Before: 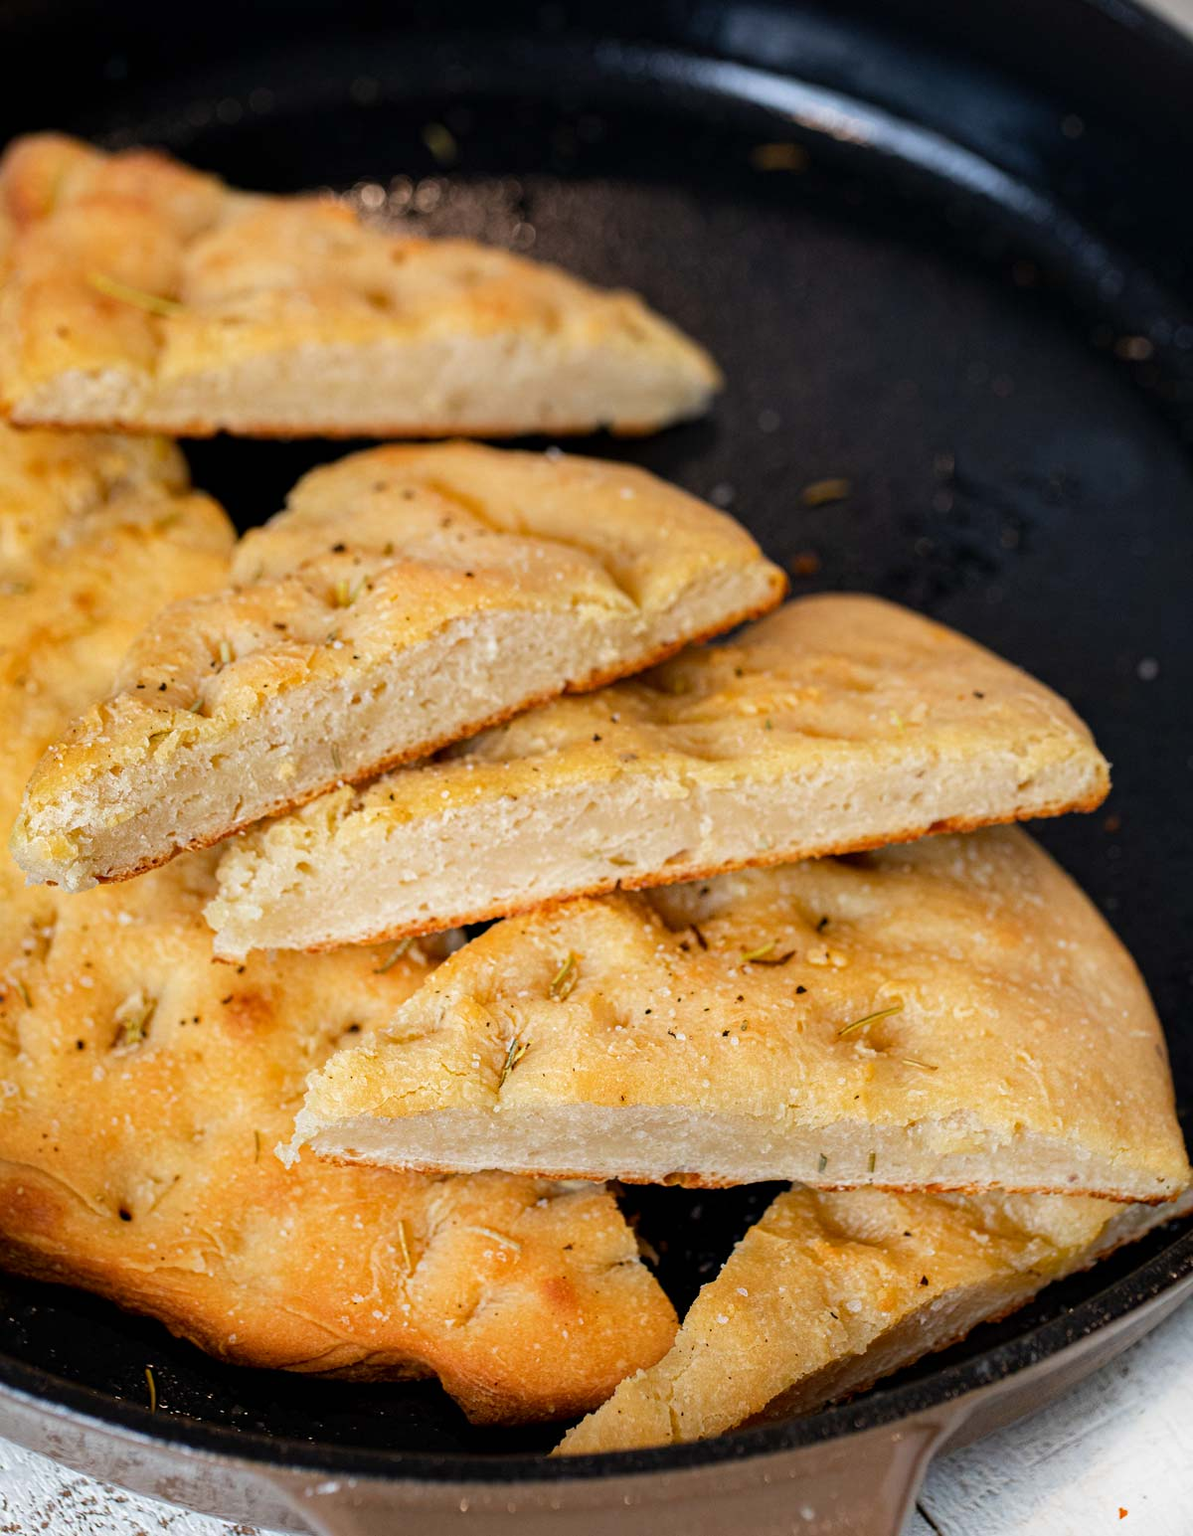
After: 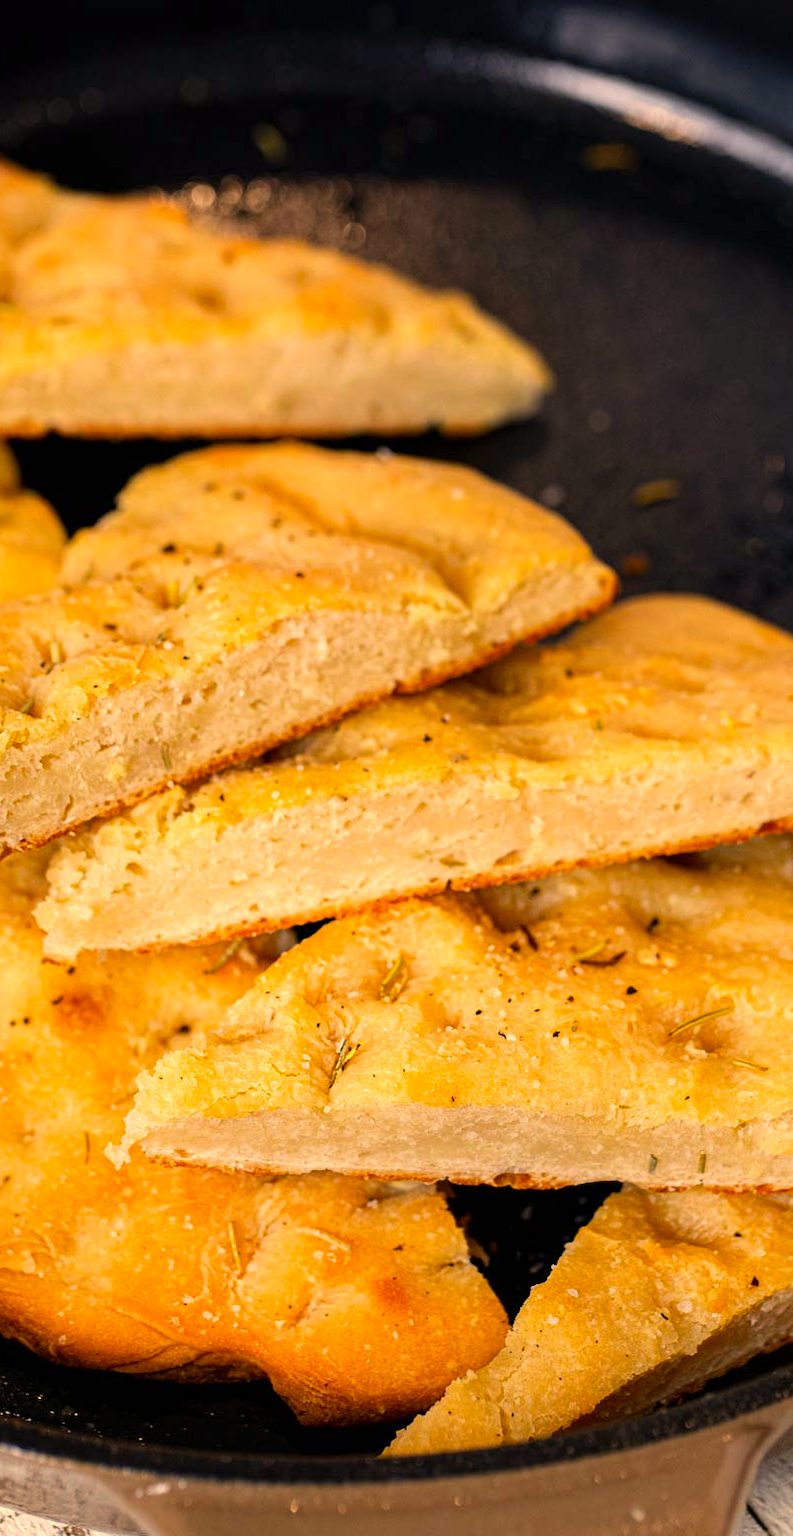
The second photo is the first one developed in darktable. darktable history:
exposure: exposure 0.19 EV, compensate highlight preservation false
crop and rotate: left 14.299%, right 19.148%
color correction: highlights a* 14.98, highlights b* 31.78
